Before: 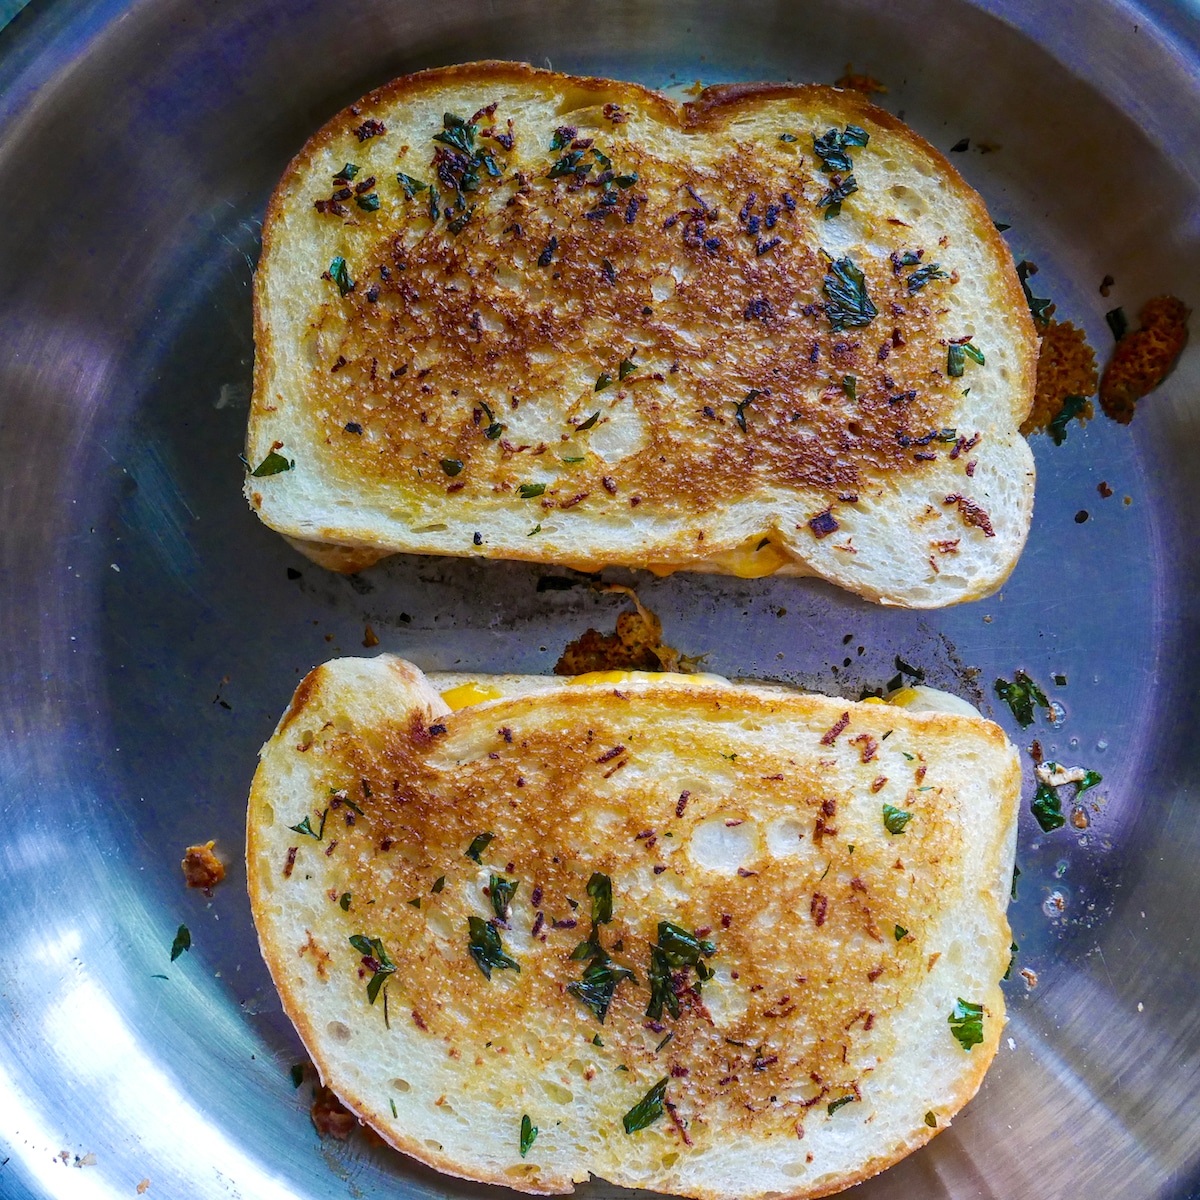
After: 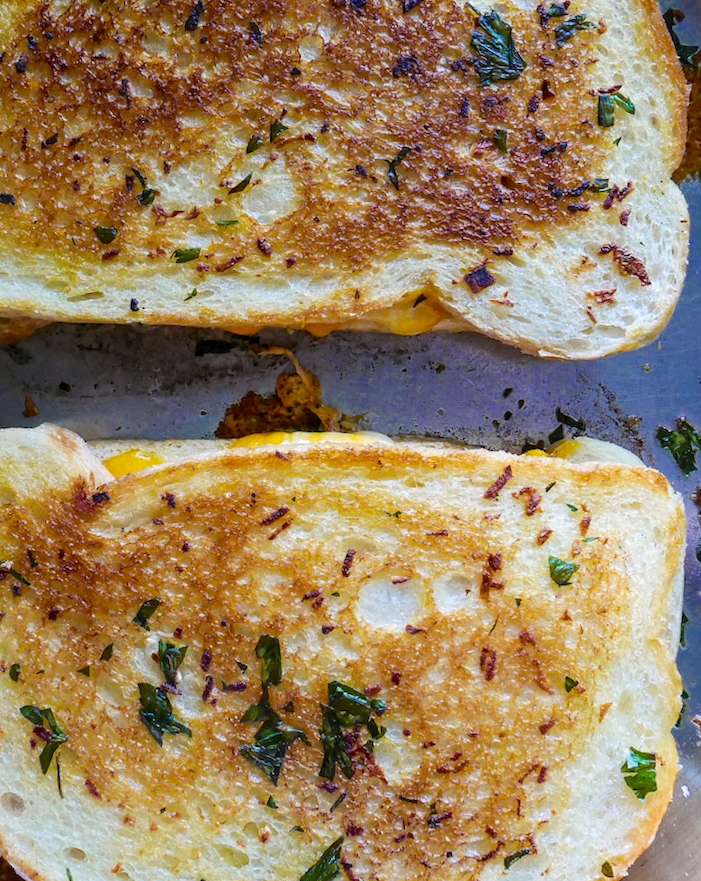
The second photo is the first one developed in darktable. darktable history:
rotate and perspective: rotation -2°, crop left 0.022, crop right 0.978, crop top 0.049, crop bottom 0.951
crop and rotate: left 28.256%, top 17.734%, right 12.656%, bottom 3.573%
